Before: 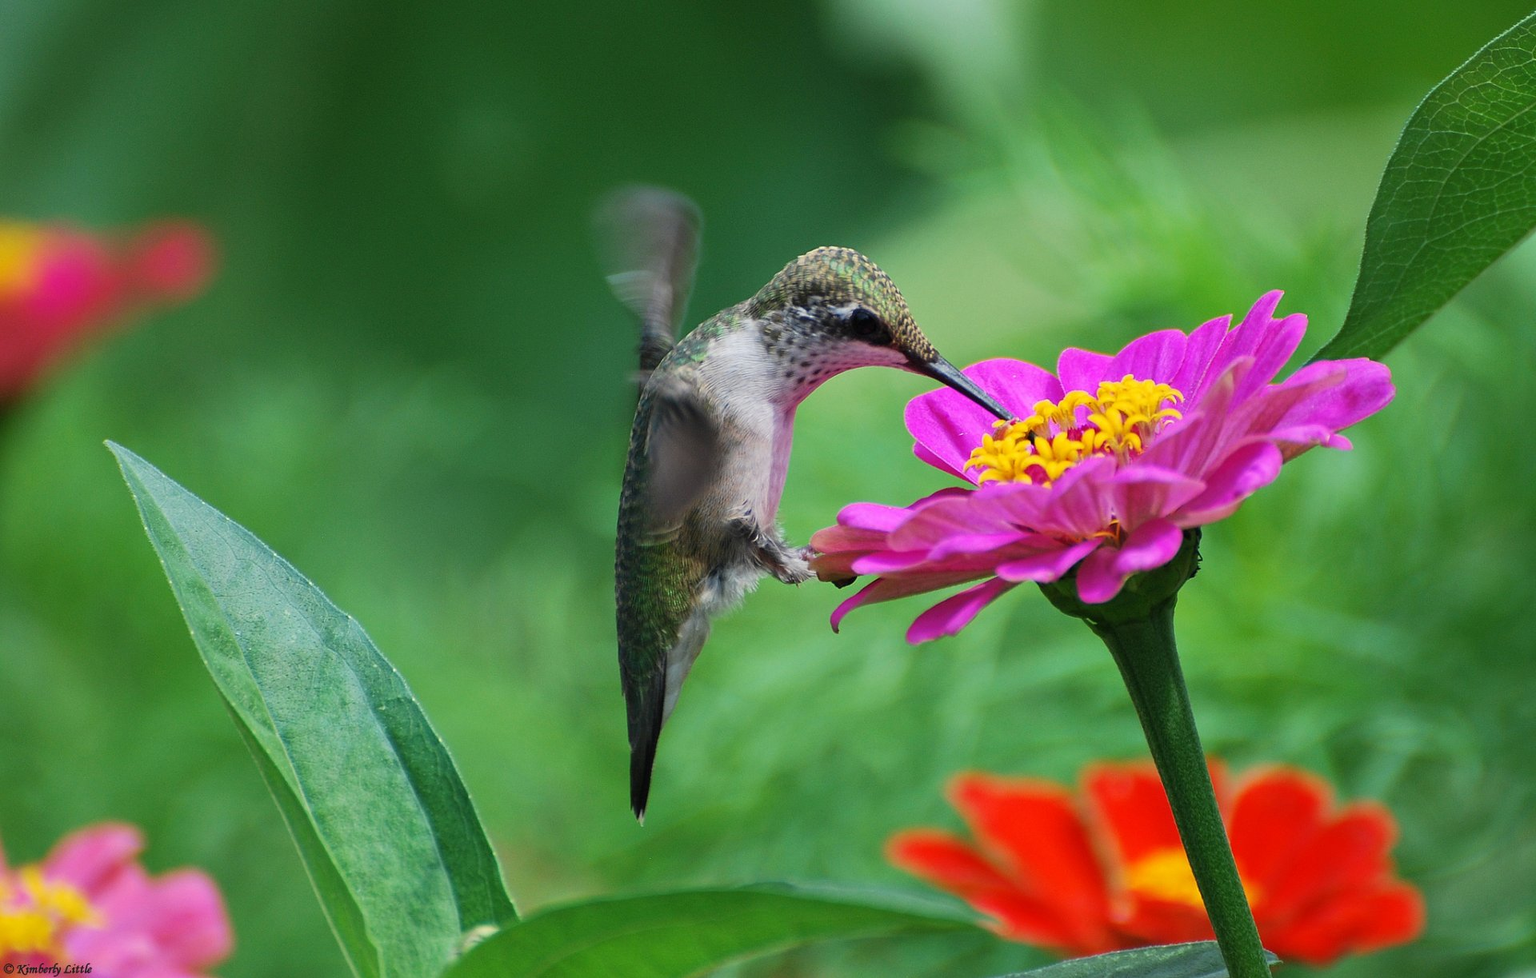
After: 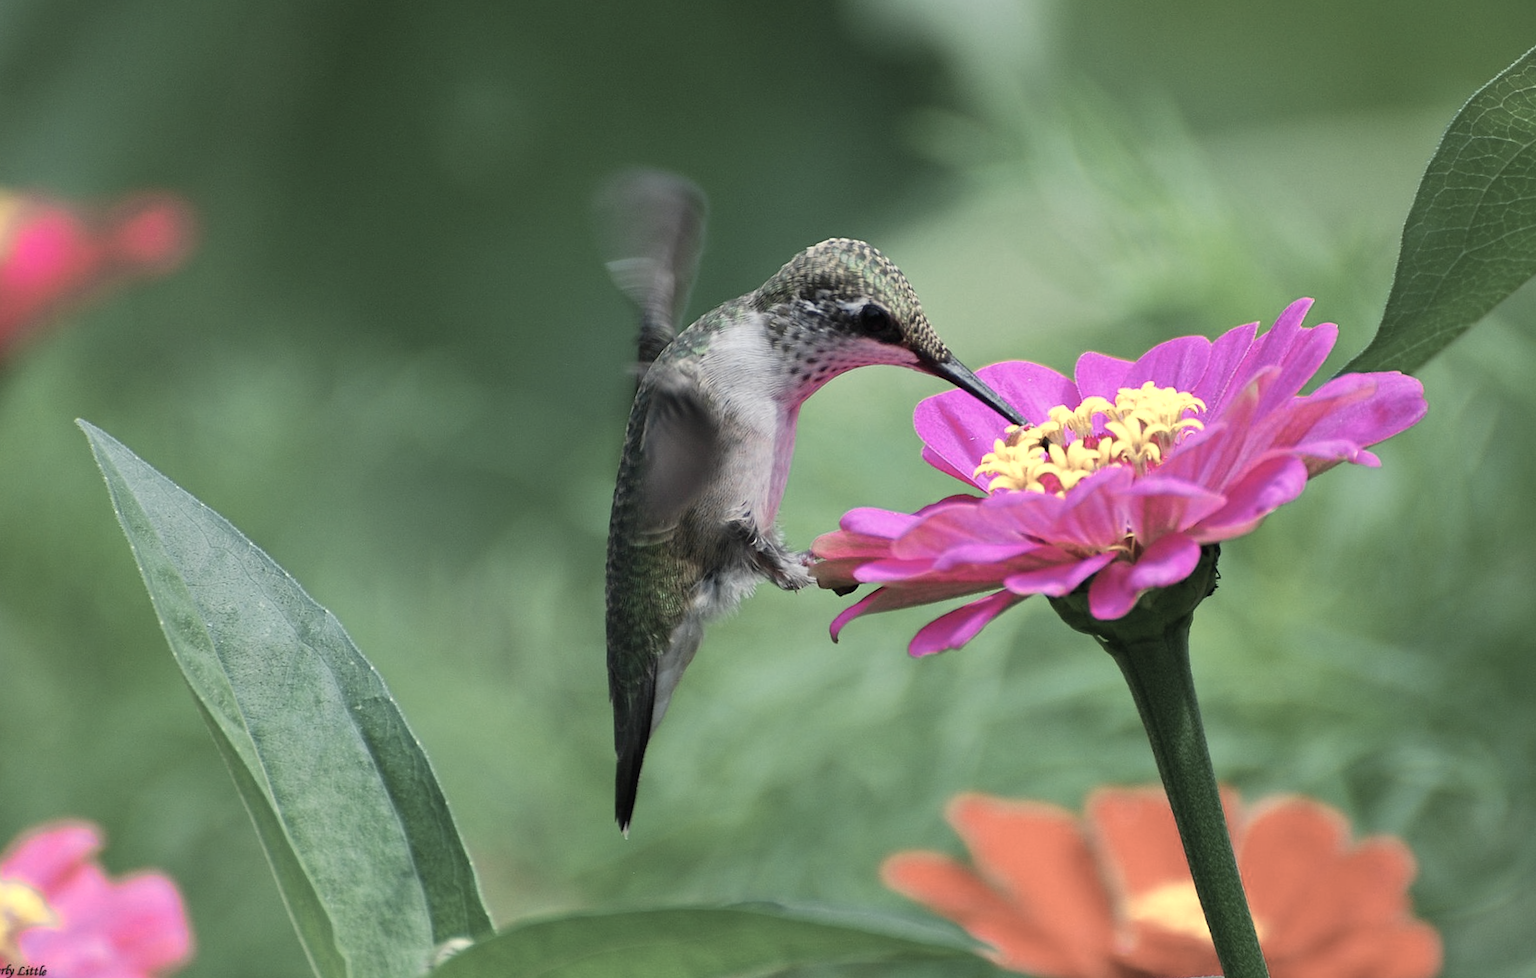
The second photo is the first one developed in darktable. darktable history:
crop and rotate: angle -1.69°
color zones: curves: ch0 [(0, 0.6) (0.129, 0.585) (0.193, 0.596) (0.429, 0.5) (0.571, 0.5) (0.714, 0.5) (0.857, 0.5) (1, 0.6)]; ch1 [(0, 0.453) (0.112, 0.245) (0.213, 0.252) (0.429, 0.233) (0.571, 0.231) (0.683, 0.242) (0.857, 0.296) (1, 0.453)]
